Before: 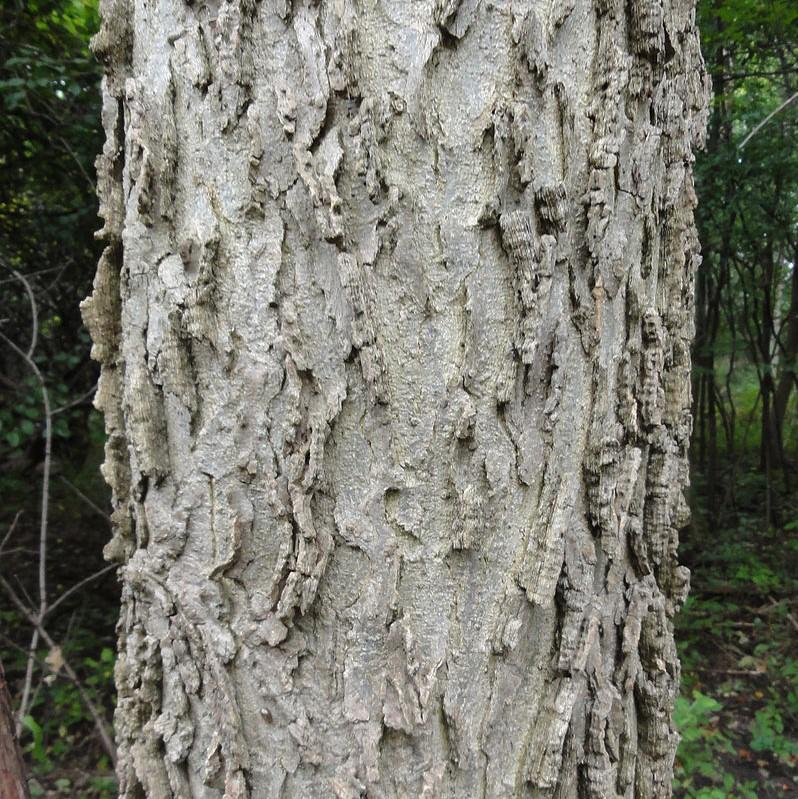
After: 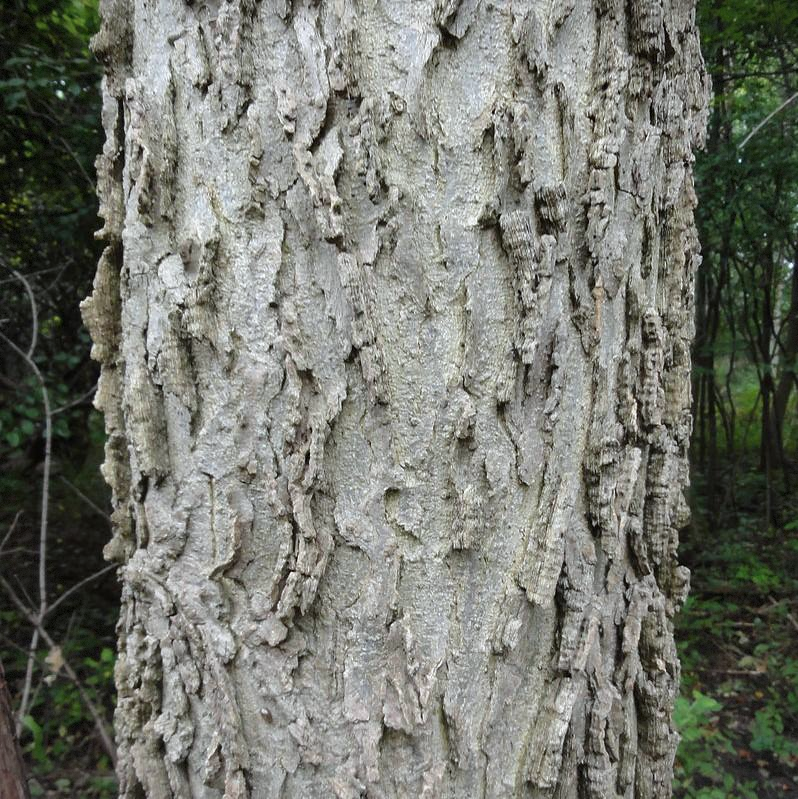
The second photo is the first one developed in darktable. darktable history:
vignetting: fall-off start 100%, fall-off radius 71%, brightness -0.434, saturation -0.2, width/height ratio 1.178, dithering 8-bit output, unbound false
white balance: red 0.982, blue 1.018
